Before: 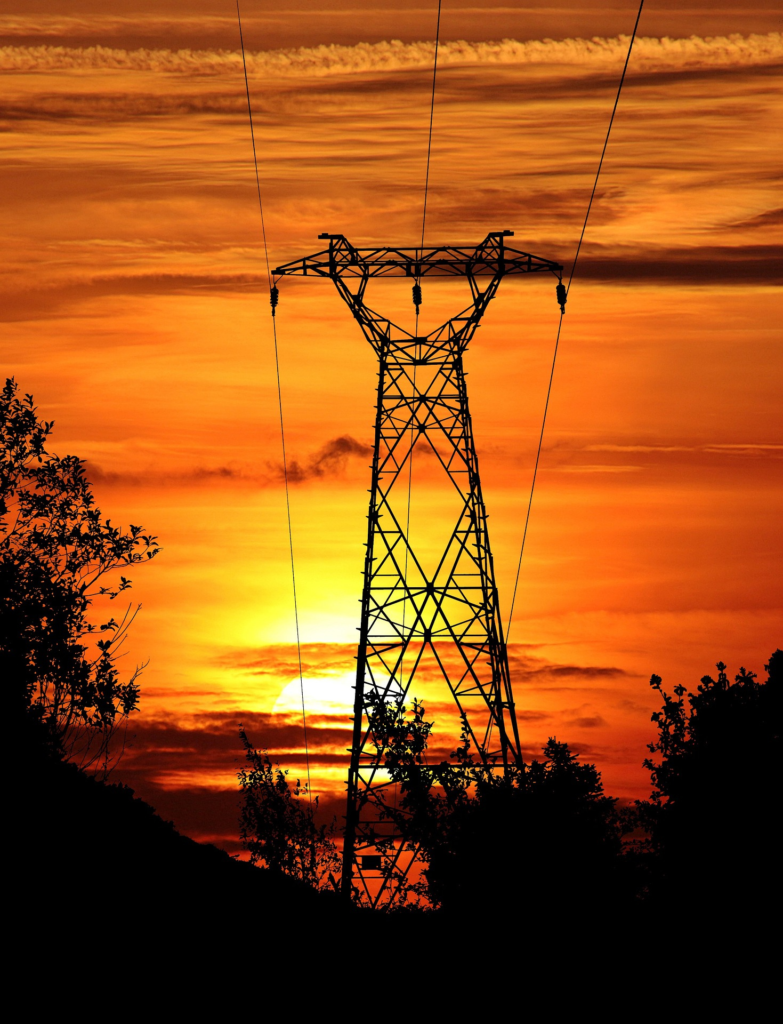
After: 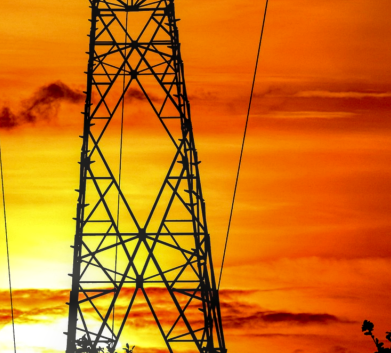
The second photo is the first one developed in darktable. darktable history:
haze removal: strength -0.107, compatibility mode true, adaptive false
crop: left 36.895%, top 34.577%, right 13.06%, bottom 30.949%
contrast brightness saturation: contrast 0.065, brightness -0.129, saturation 0.055
local contrast: on, module defaults
